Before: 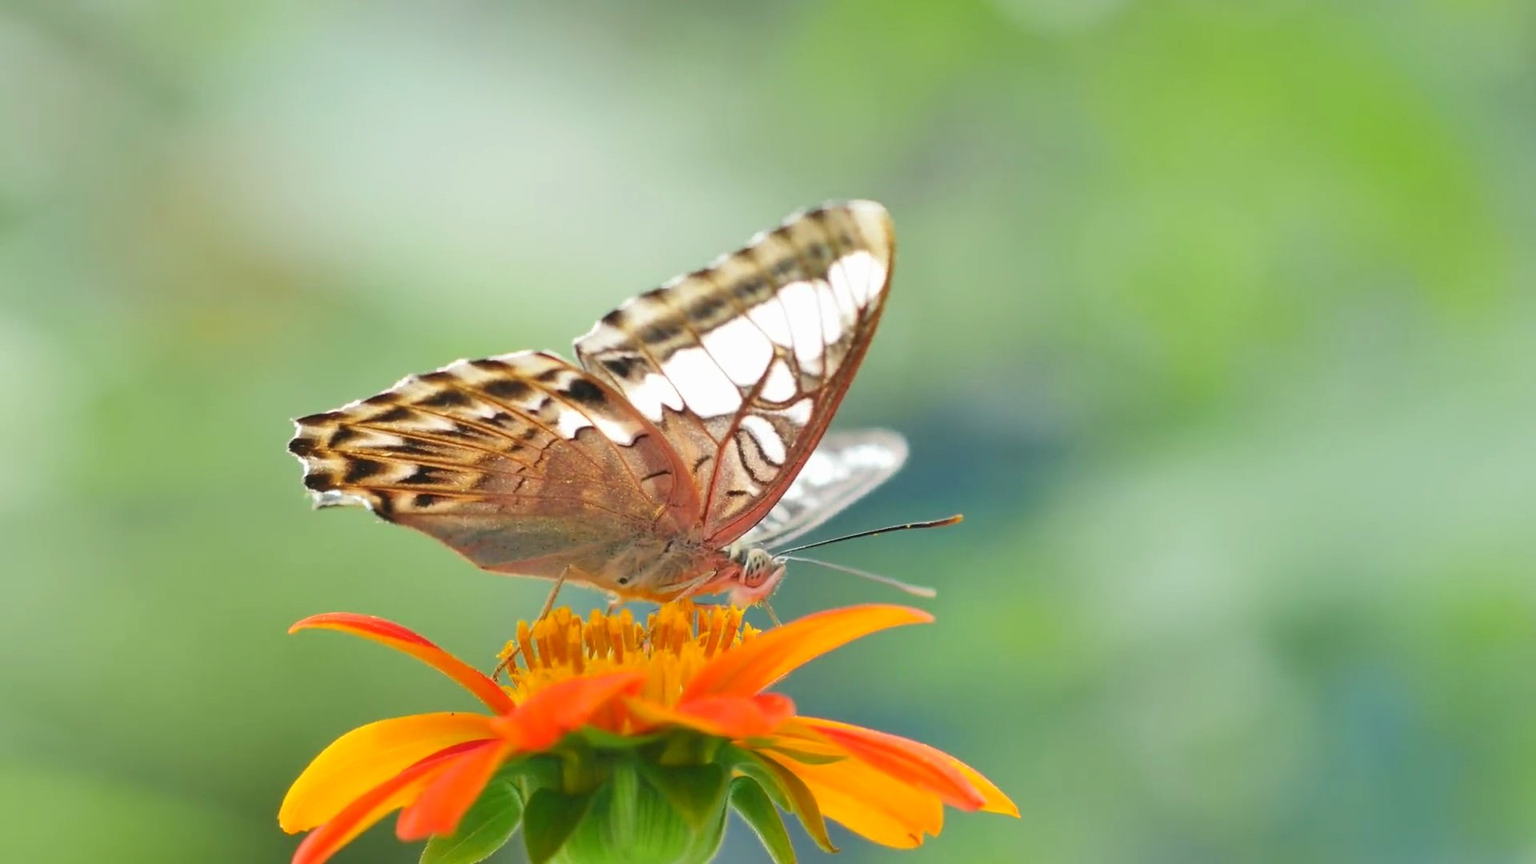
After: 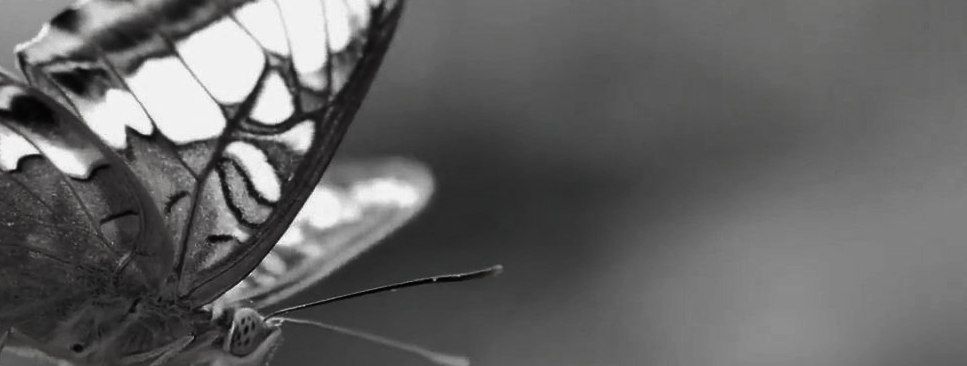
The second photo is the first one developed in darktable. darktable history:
contrast brightness saturation: contrast -0.032, brightness -0.579, saturation -0.981
crop: left 36.526%, top 35.027%, right 13.098%, bottom 30.993%
